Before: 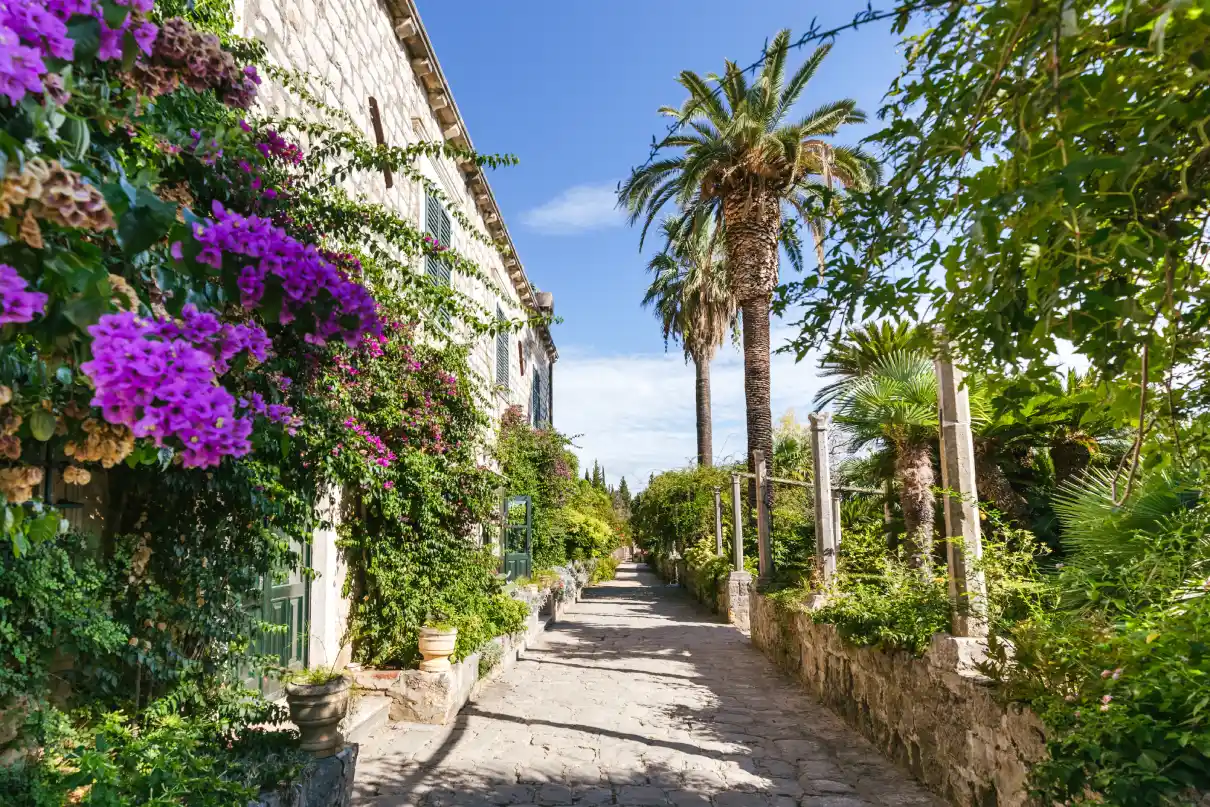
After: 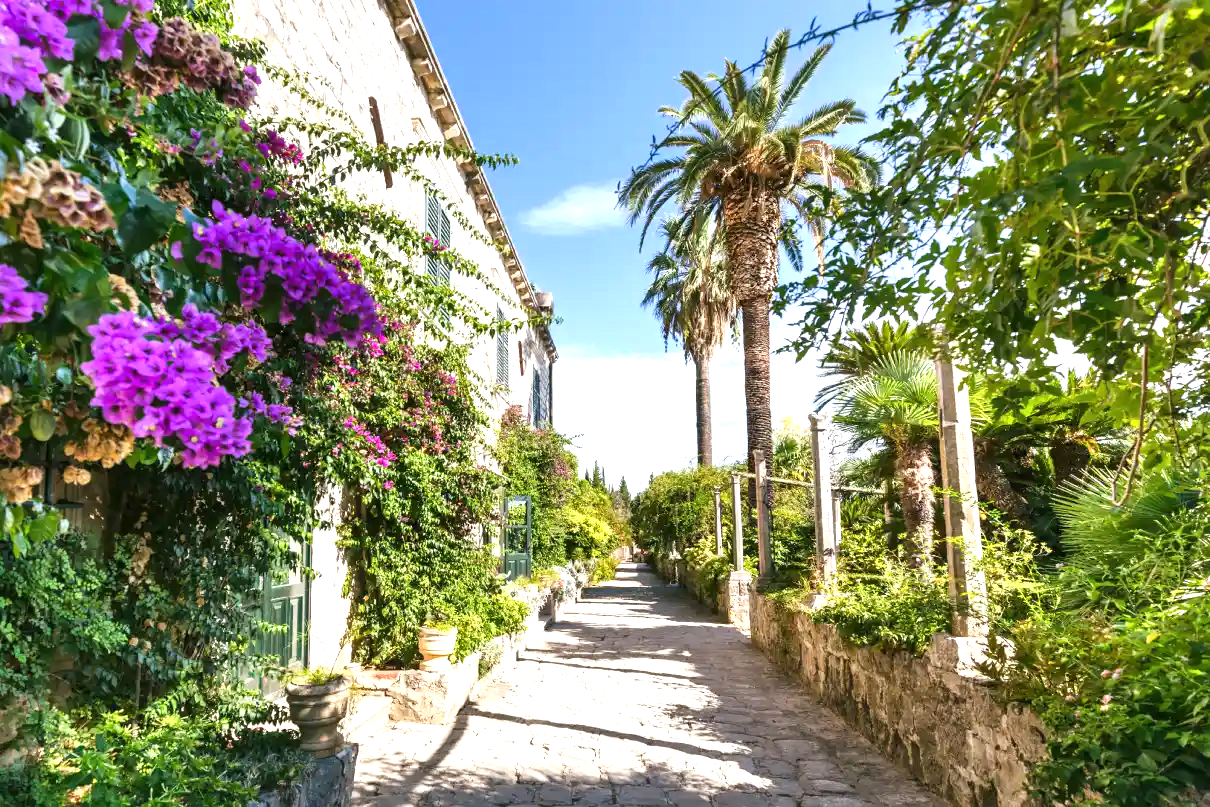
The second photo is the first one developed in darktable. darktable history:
exposure: exposure 0.766 EV, compensate highlight preservation false
local contrast: mode bilateral grid, contrast 20, coarseness 50, detail 120%, midtone range 0.2
